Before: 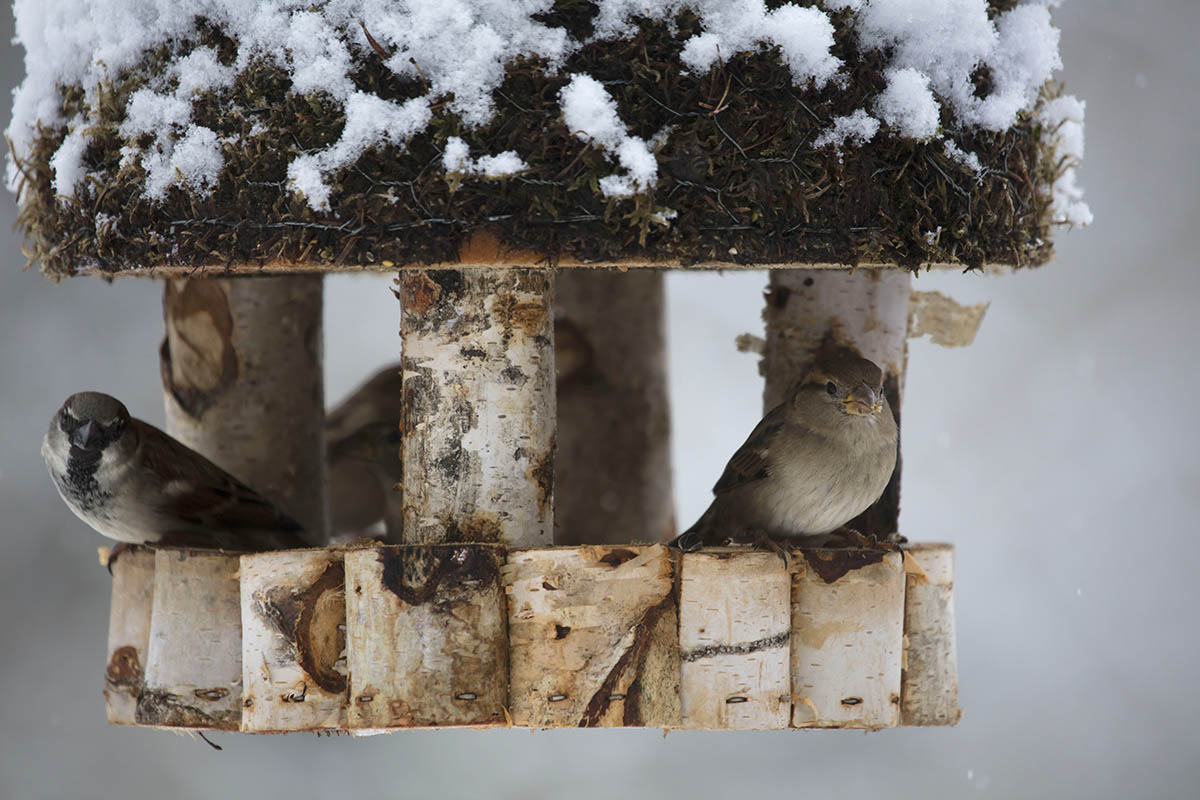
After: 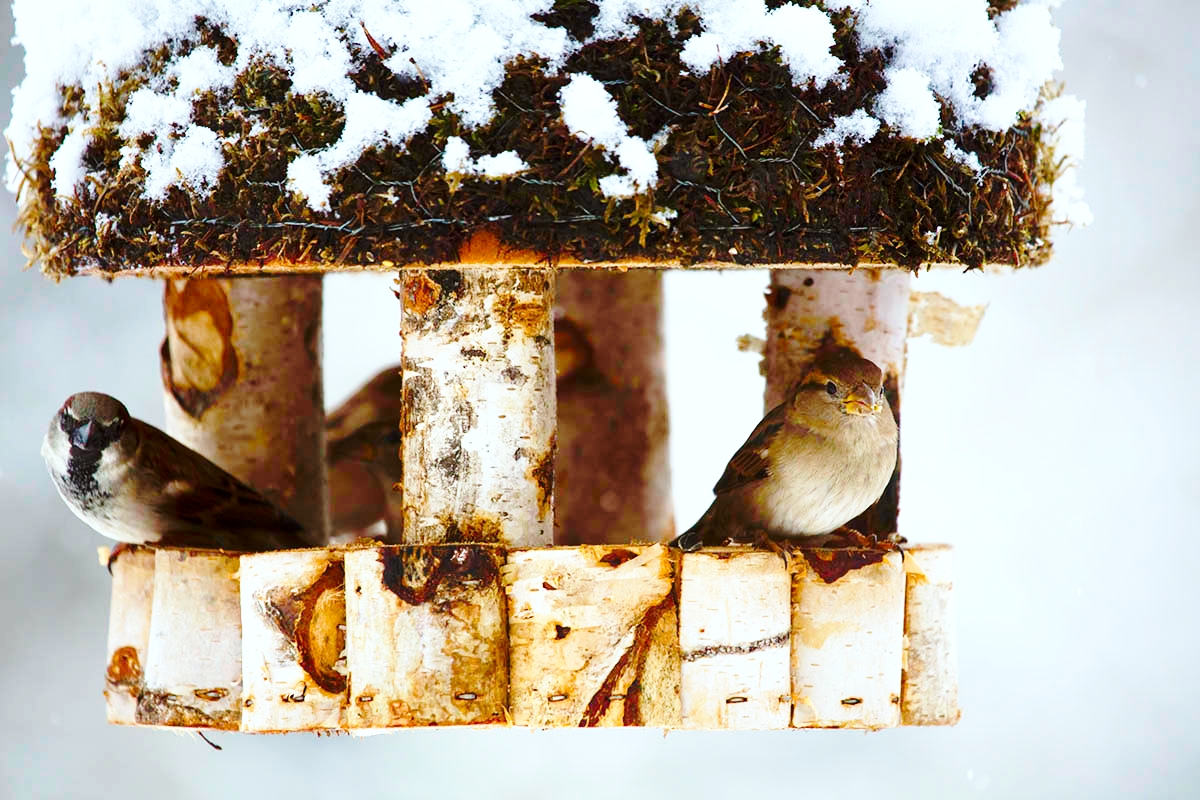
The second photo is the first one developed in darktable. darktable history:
base curve: curves: ch0 [(0, 0) (0.032, 0.037) (0.105, 0.228) (0.435, 0.76) (0.856, 0.983) (1, 1)], preserve colors none
color correction: highlights a* -2.73, highlights b* -2.09, shadows a* 2.41, shadows b* 2.73
color balance rgb: linear chroma grading › shadows -2.2%, linear chroma grading › highlights -15%, linear chroma grading › global chroma -10%, linear chroma grading › mid-tones -10%, perceptual saturation grading › global saturation 45%, perceptual saturation grading › highlights -50%, perceptual saturation grading › shadows 30%, perceptual brilliance grading › global brilliance 18%, global vibrance 45%
